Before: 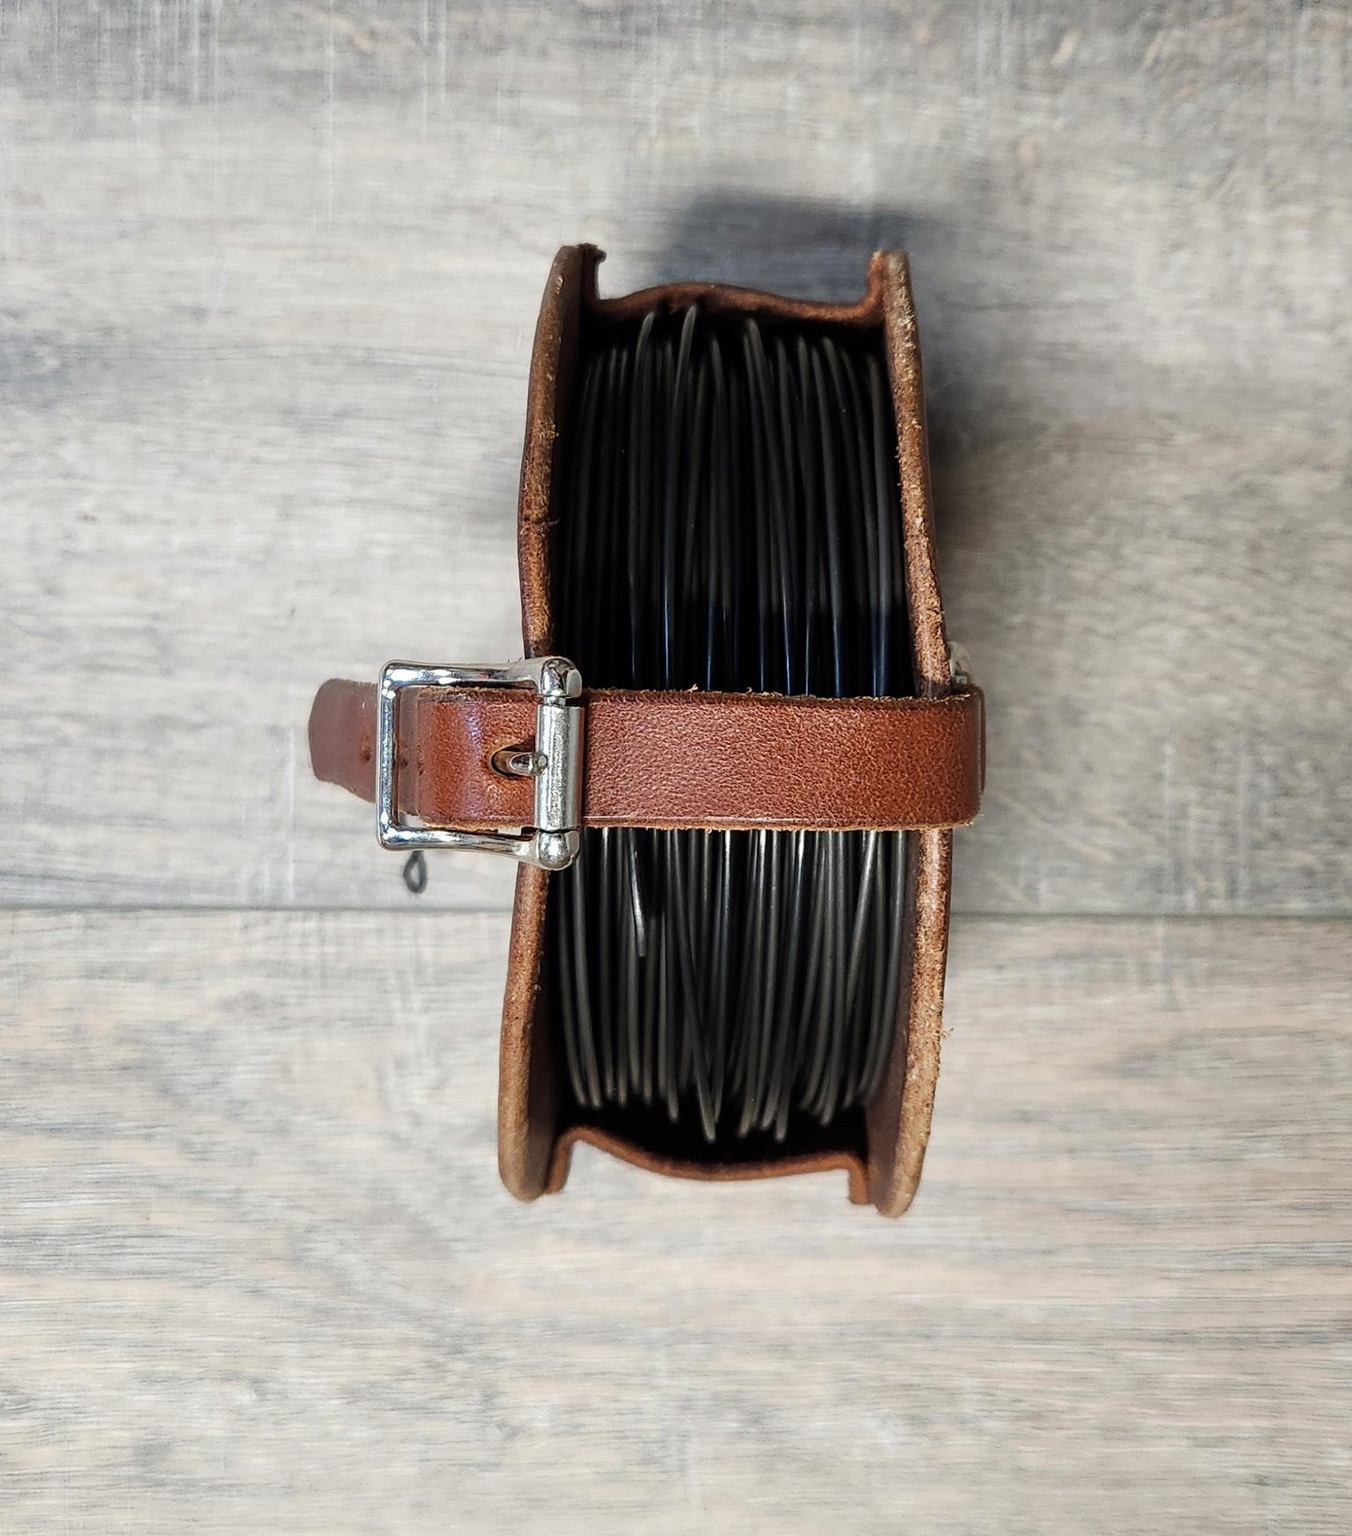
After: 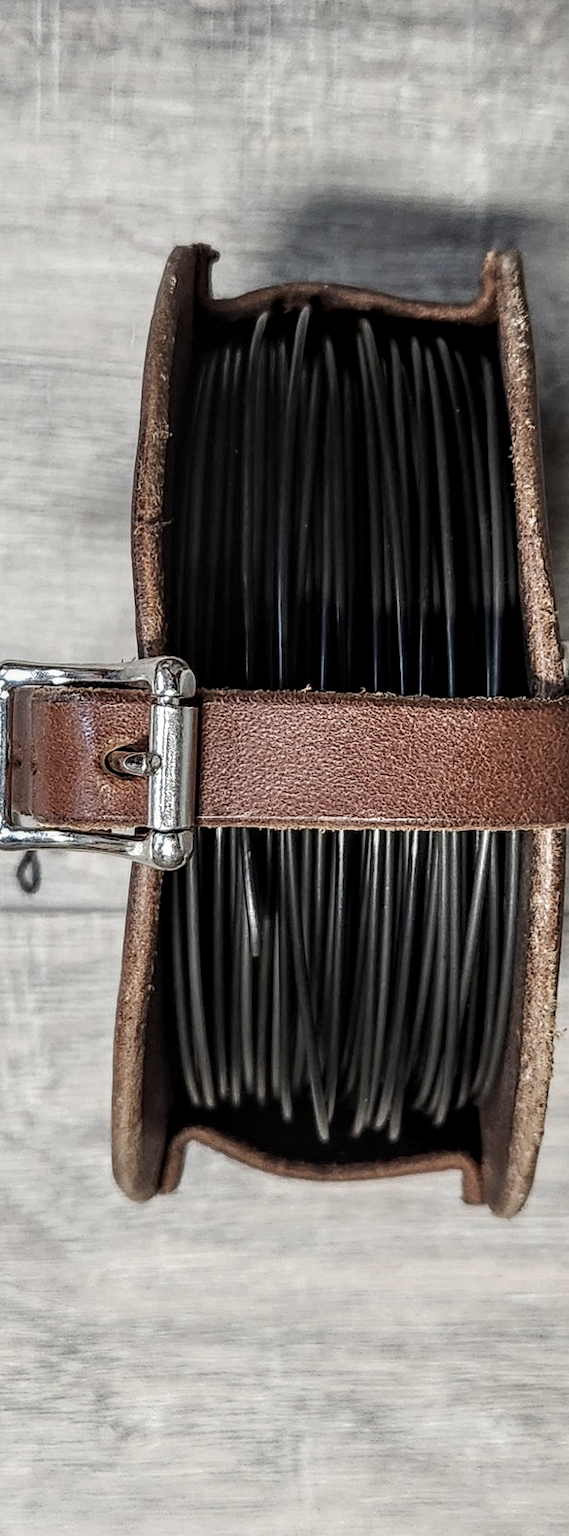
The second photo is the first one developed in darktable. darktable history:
tone equalizer: on, module defaults
crop: left 28.583%, right 29.231%
local contrast: highlights 25%, detail 150%
contrast brightness saturation: contrast -0.05, saturation -0.41
